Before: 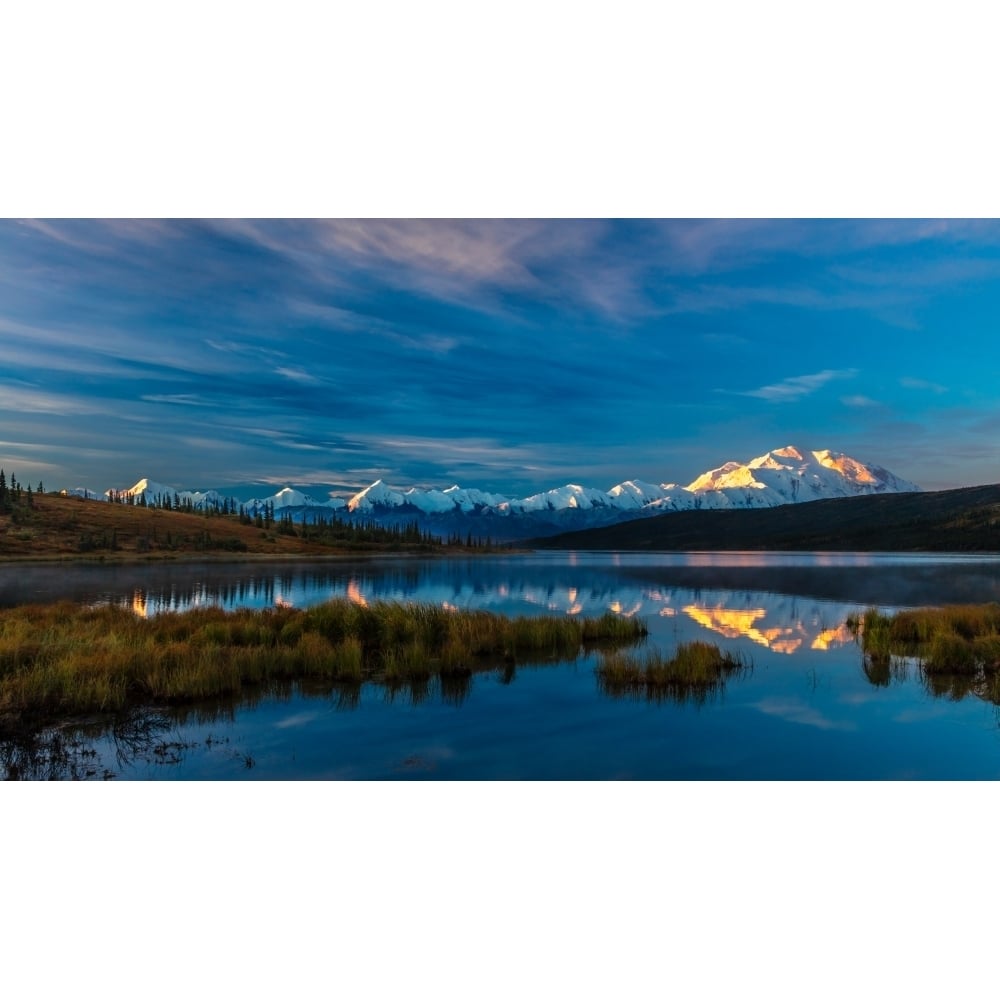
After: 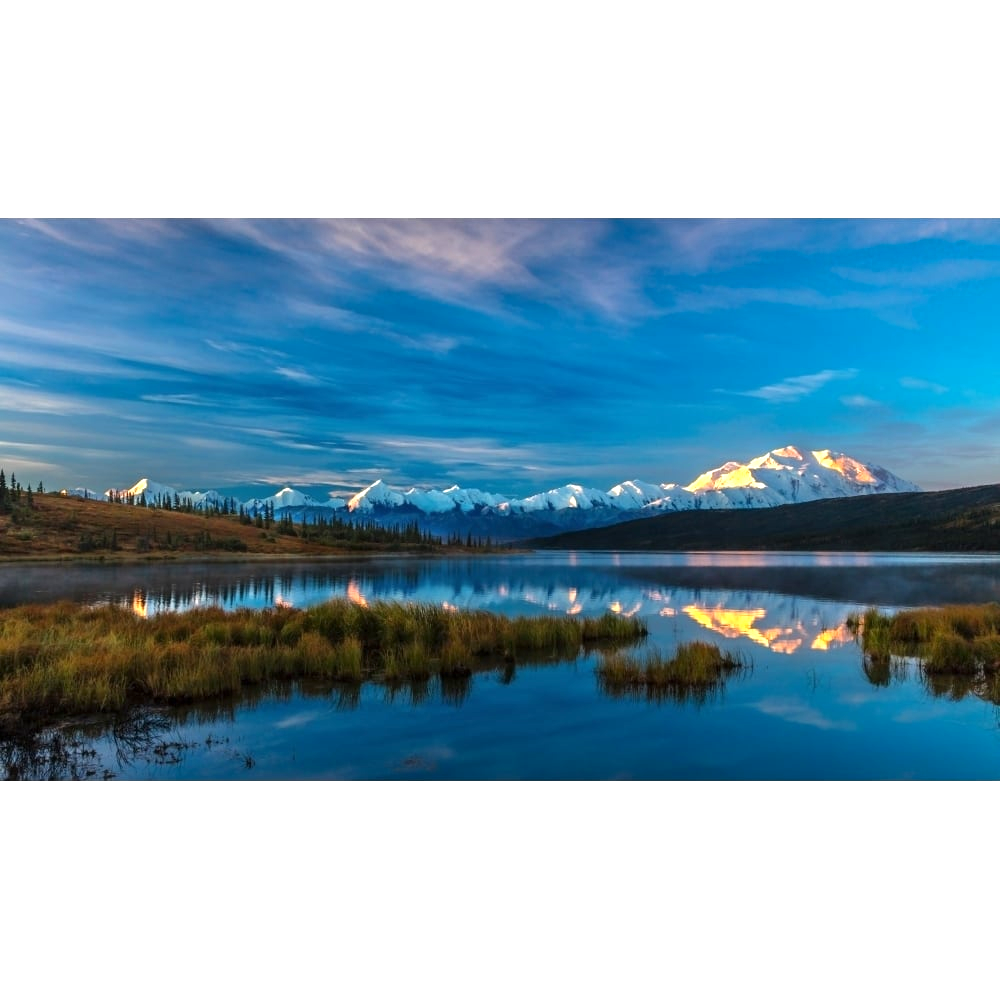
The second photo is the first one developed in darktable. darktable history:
exposure: exposure 0.699 EV, compensate exposure bias true, compensate highlight preservation false
shadows and highlights: shadows 36.69, highlights -27.4, highlights color adjustment 0.501%, soften with gaussian
